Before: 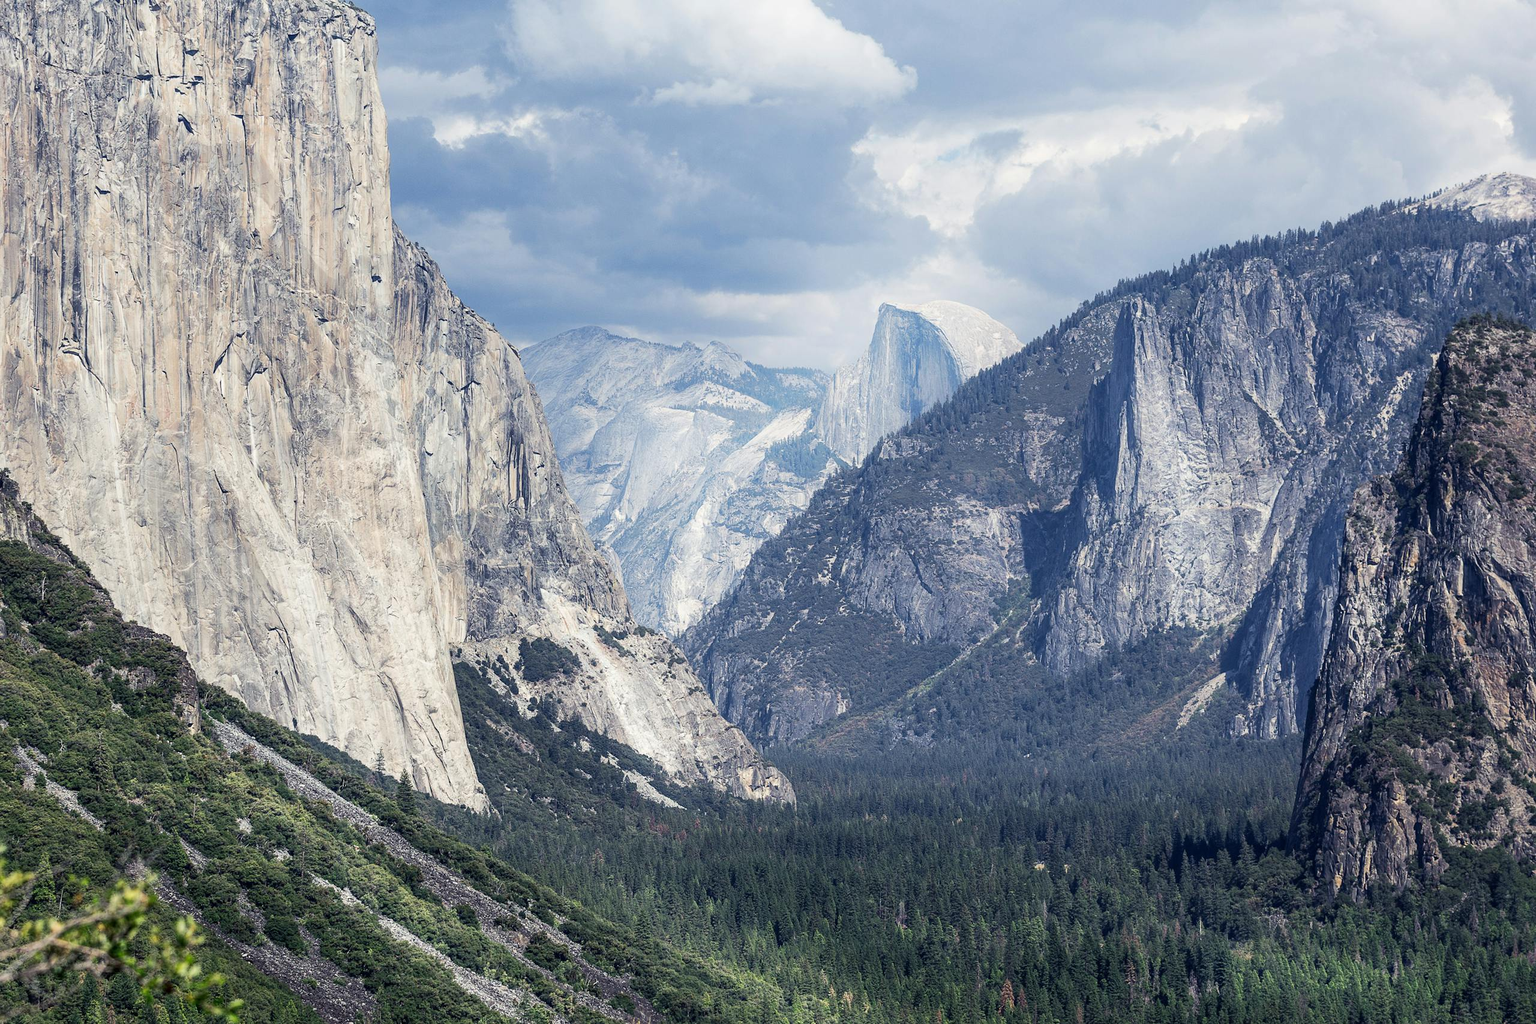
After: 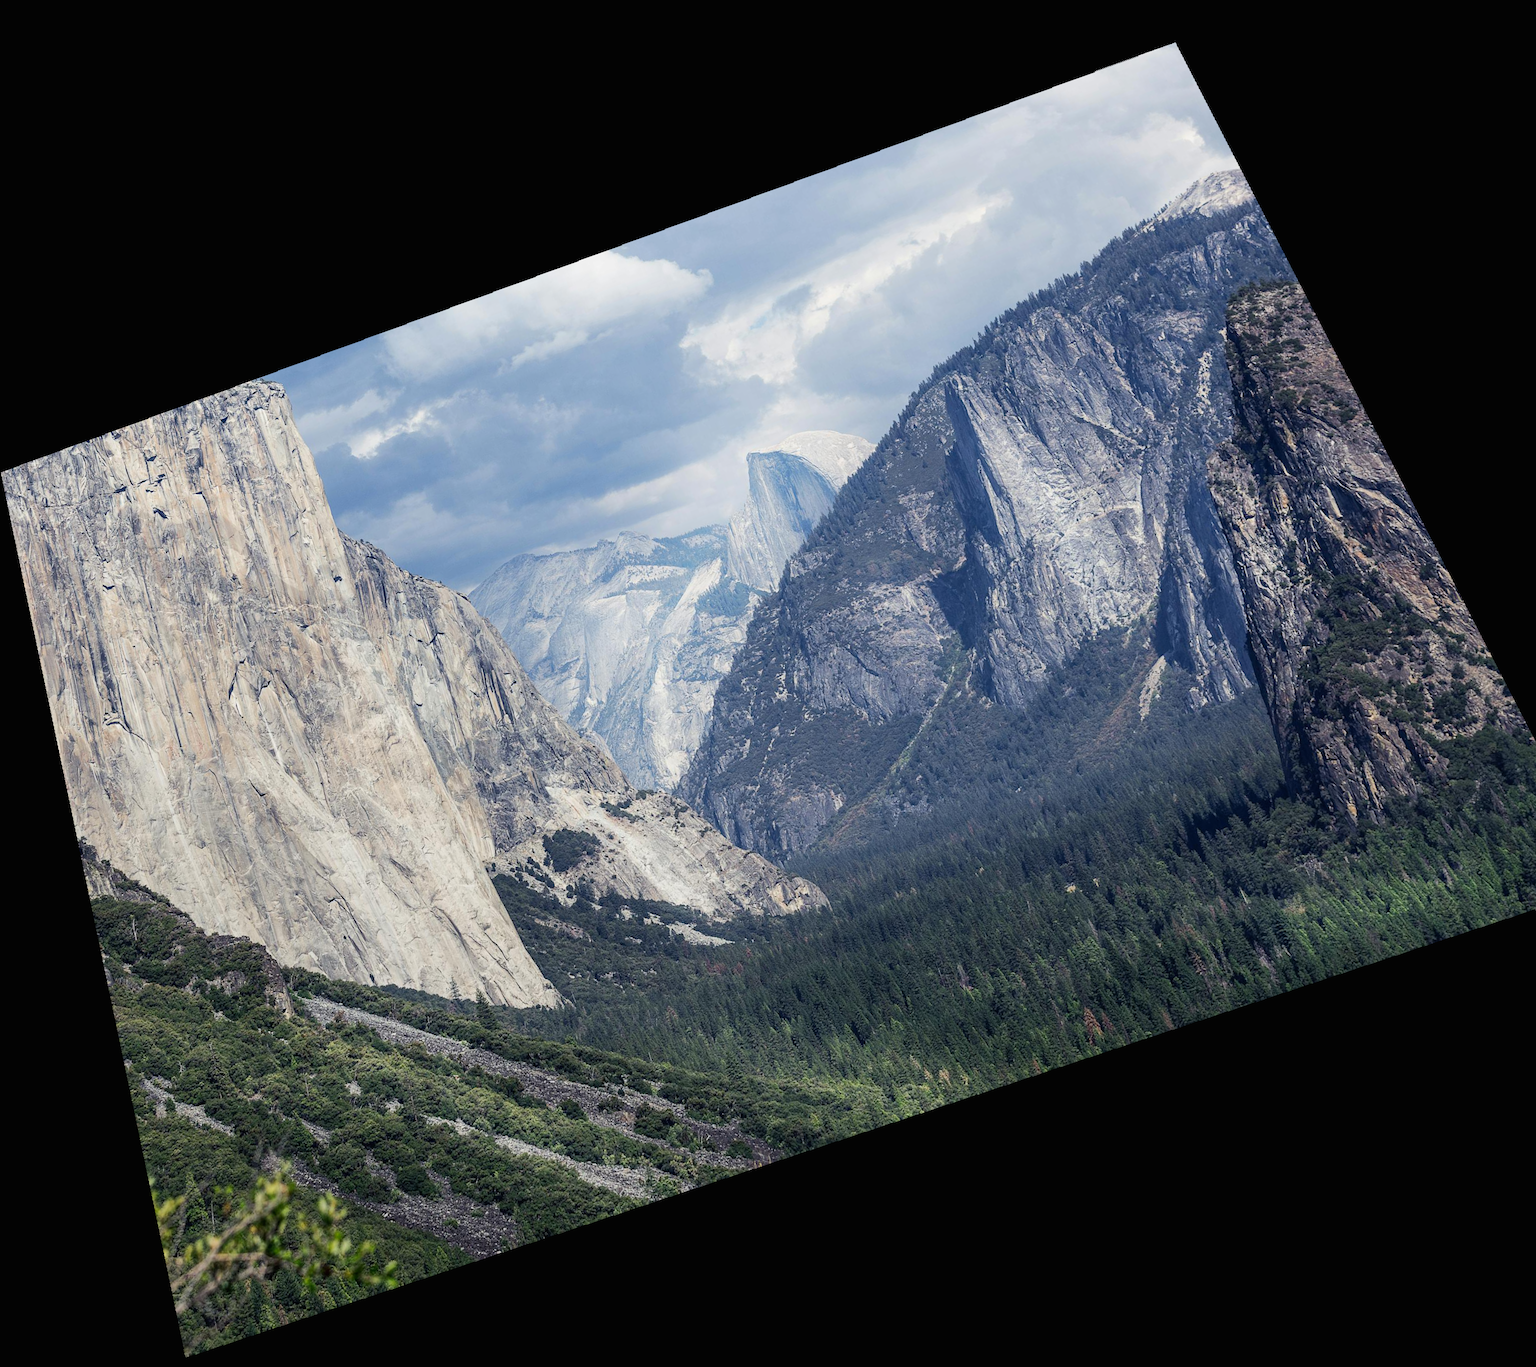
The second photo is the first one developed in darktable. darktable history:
crop and rotate: angle 19.43°, left 6.812%, right 4.125%, bottom 1.087%
rotate and perspective: rotation 0.128°, lens shift (vertical) -0.181, lens shift (horizontal) -0.044, shear 0.001, automatic cropping off
graduated density: rotation -180°, offset 24.95
contrast brightness saturation: contrast -0.02, brightness -0.01, saturation 0.03
